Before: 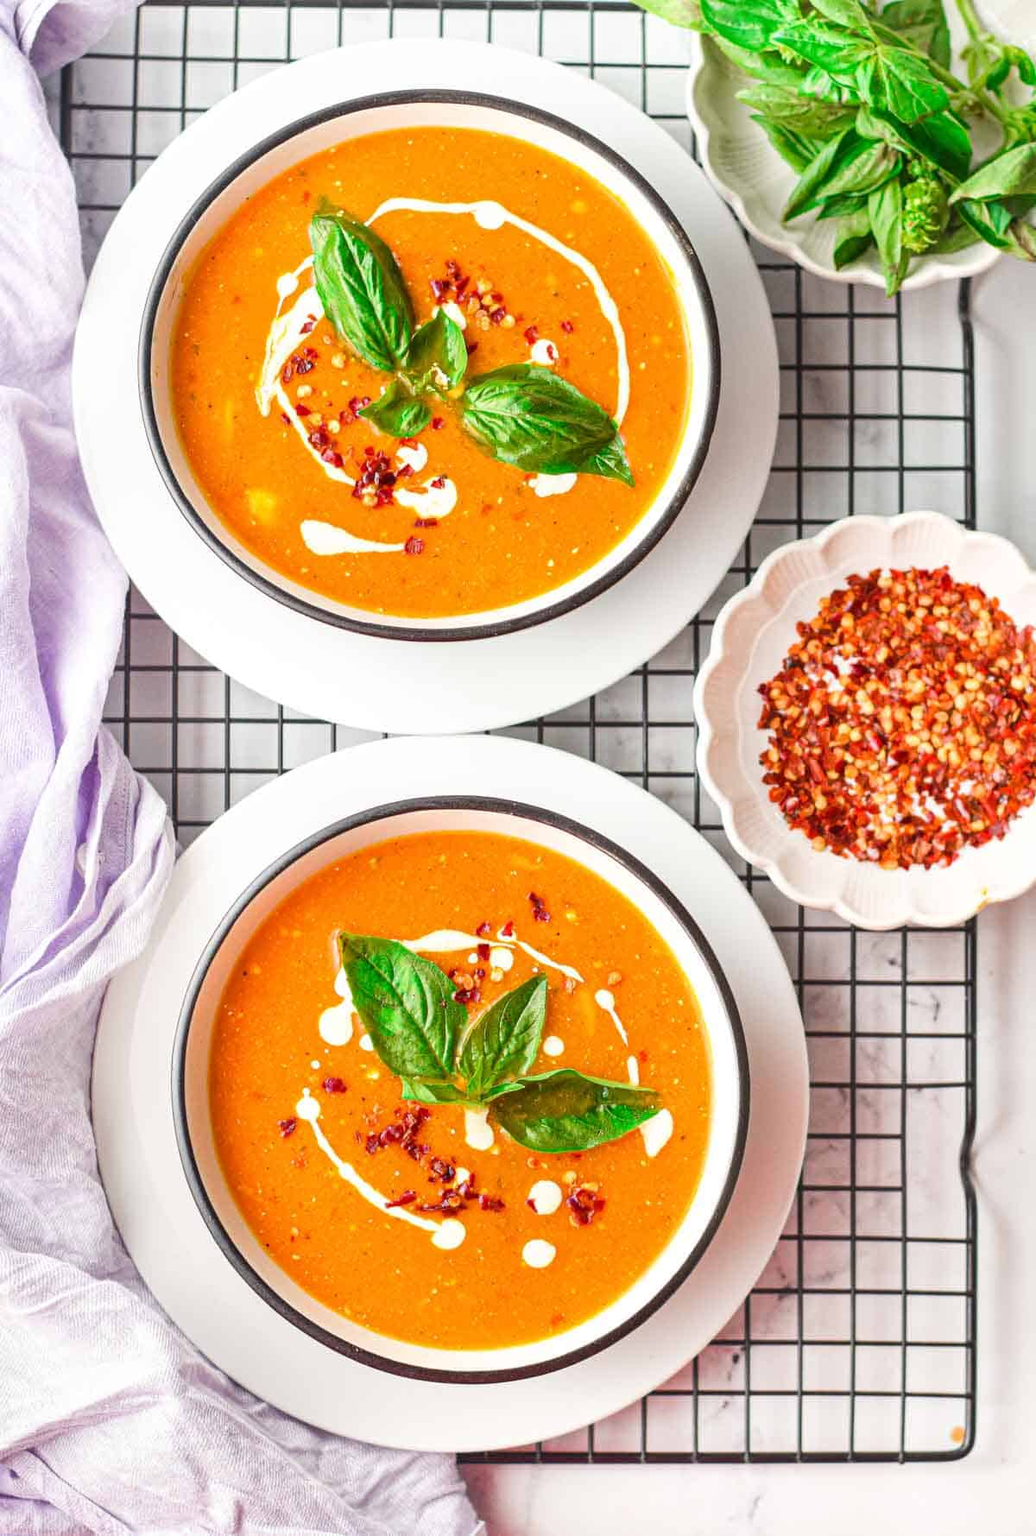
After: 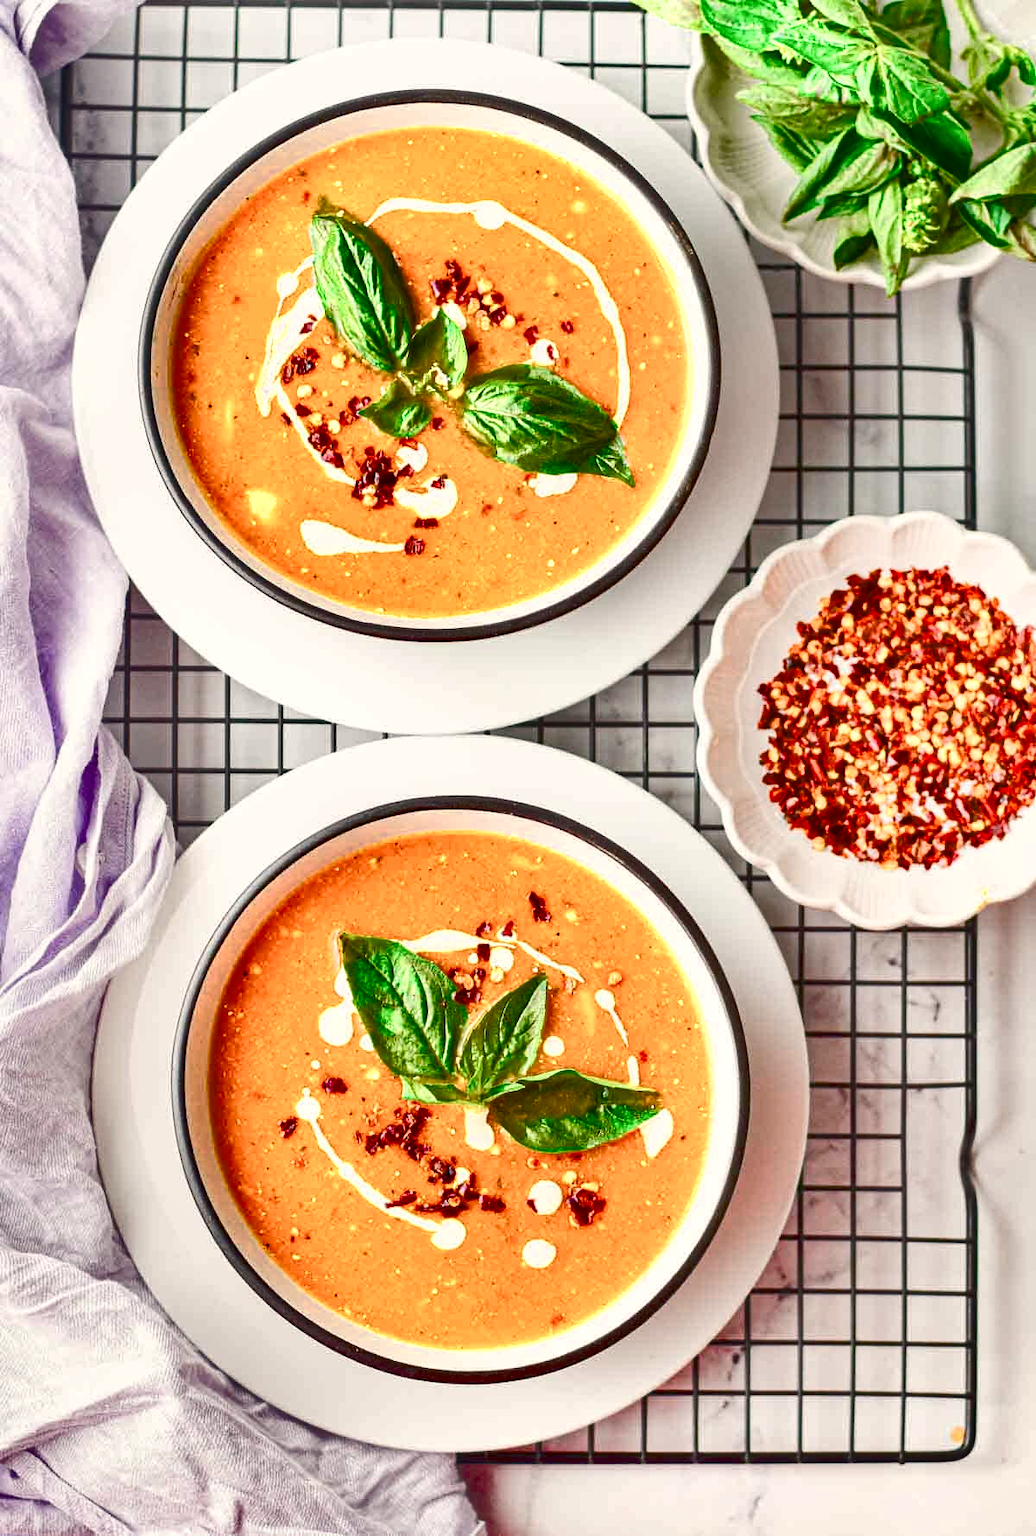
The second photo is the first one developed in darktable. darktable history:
color balance rgb: highlights gain › chroma 2.037%, highlights gain › hue 73.59°, linear chroma grading › global chroma 15.501%, perceptual saturation grading › global saturation 20%, perceptual saturation grading › highlights -50.437%, perceptual saturation grading › shadows 30.258%, saturation formula JzAzBz (2021)
shadows and highlights: soften with gaussian
